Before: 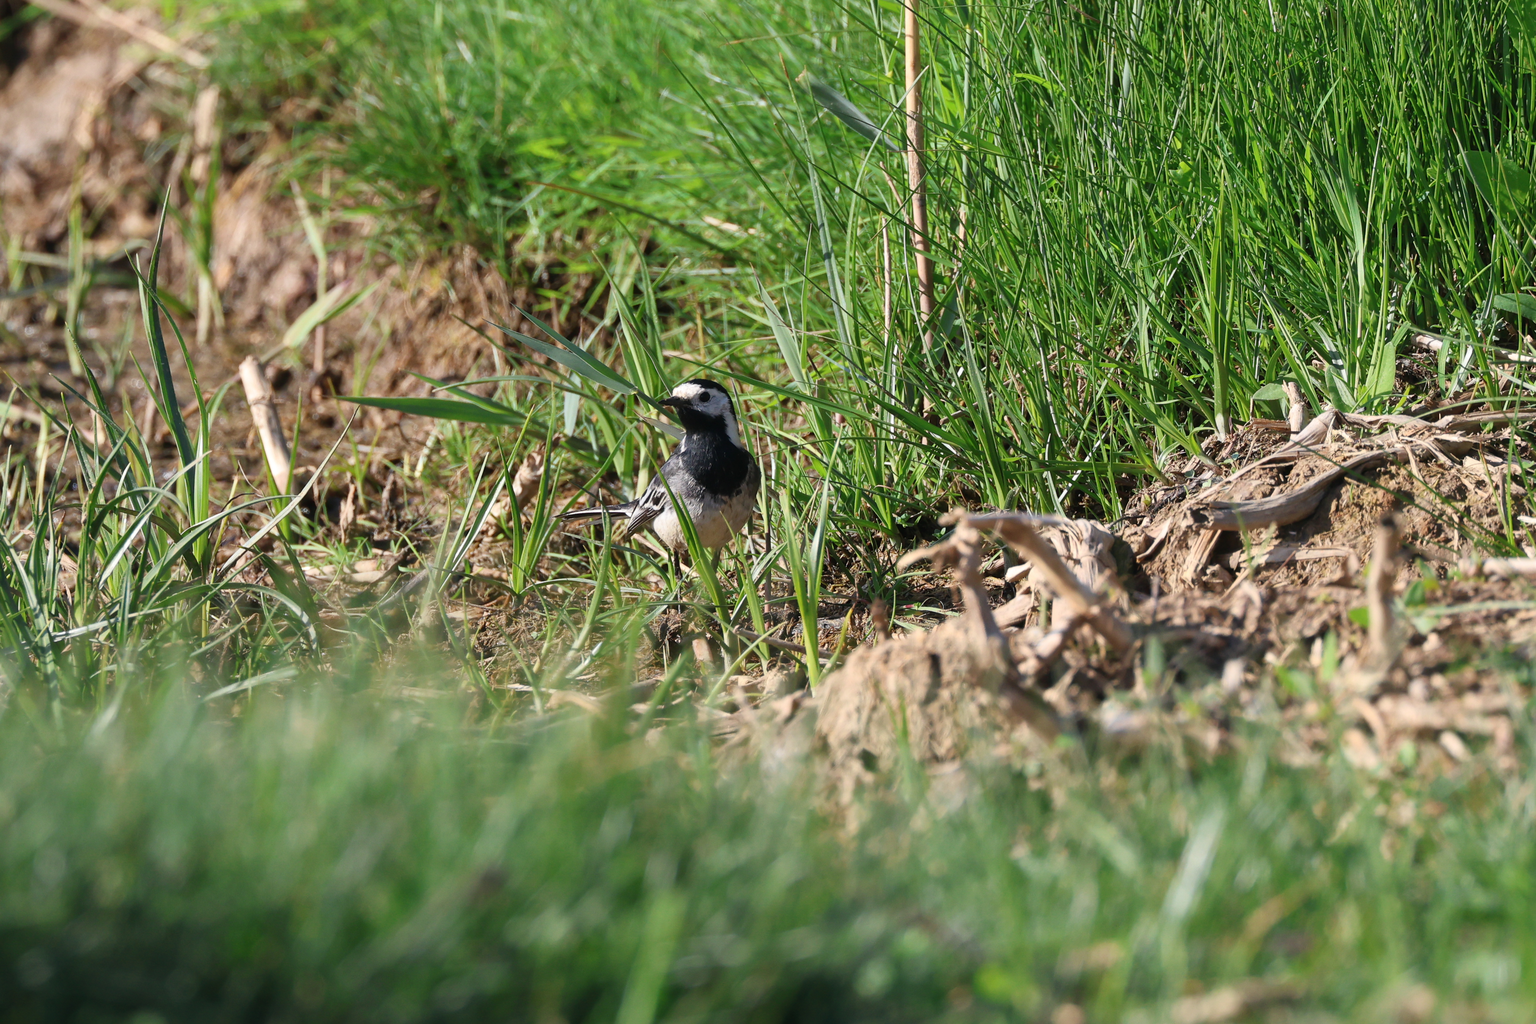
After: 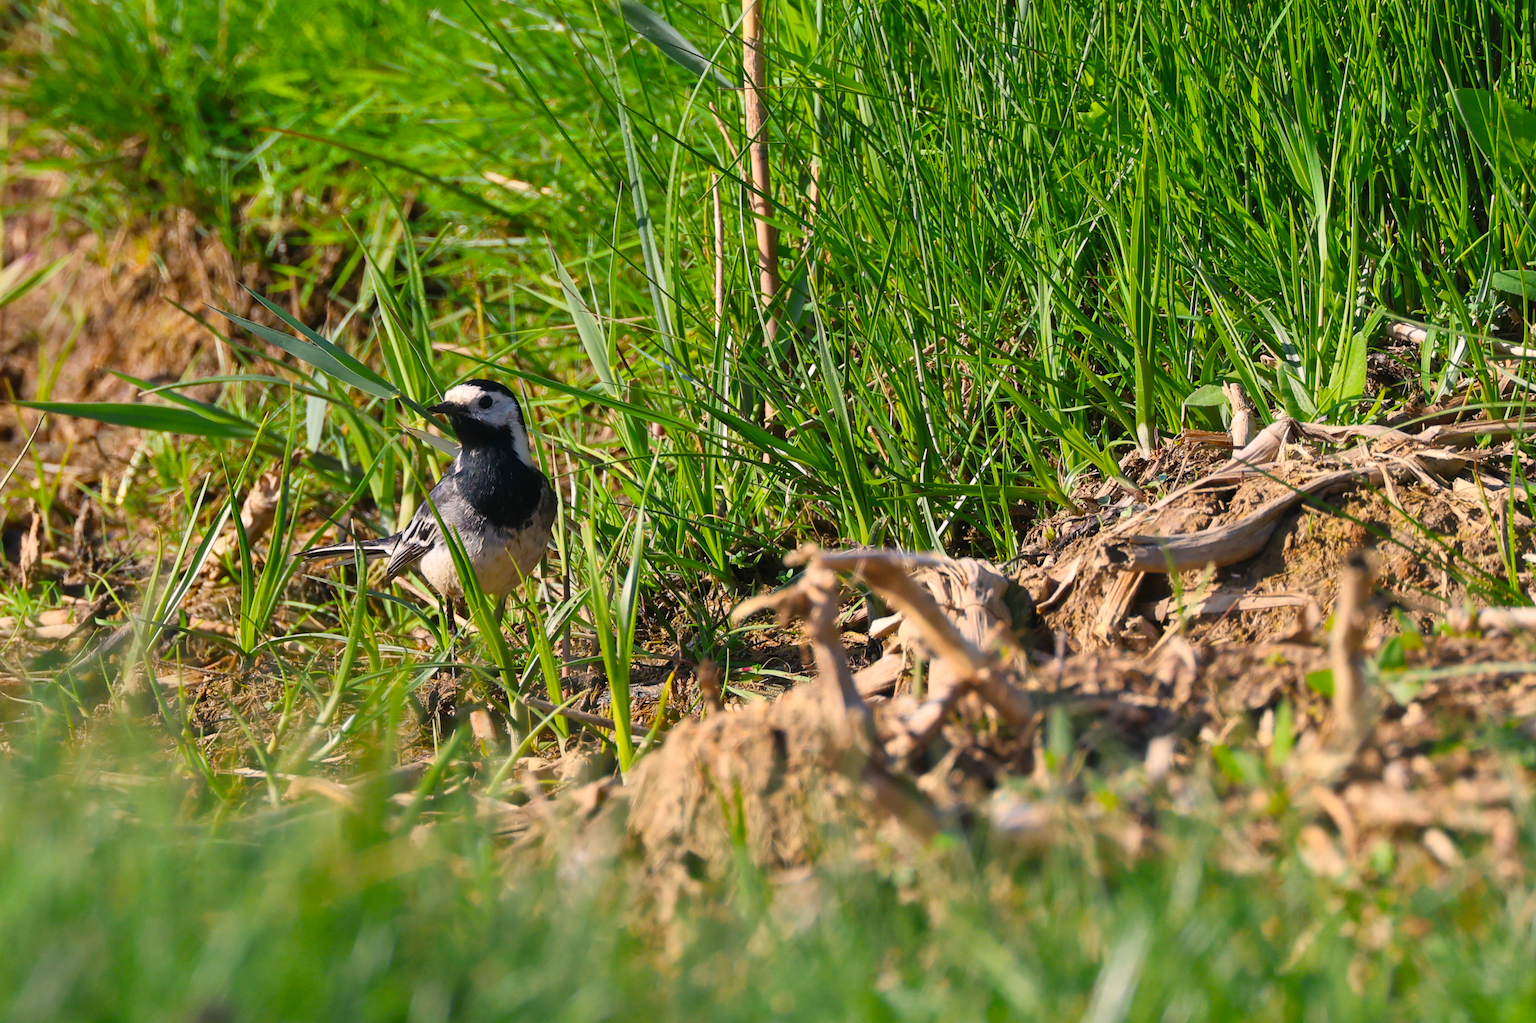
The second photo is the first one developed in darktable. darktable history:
color balance rgb: highlights gain › chroma 1.587%, highlights gain › hue 55.46°, linear chroma grading › shadows -10.589%, linear chroma grading › global chroma 19.676%, perceptual saturation grading › global saturation 25.693%
crop and rotate: left 21.147%, top 7.998%, right 0.442%, bottom 13.607%
sharpen: radius 2.875, amount 0.855, threshold 47.422
shadows and highlights: radius 108.92, shadows 43.92, highlights -66.95, highlights color adjustment 89.04%, low approximation 0.01, soften with gaussian
